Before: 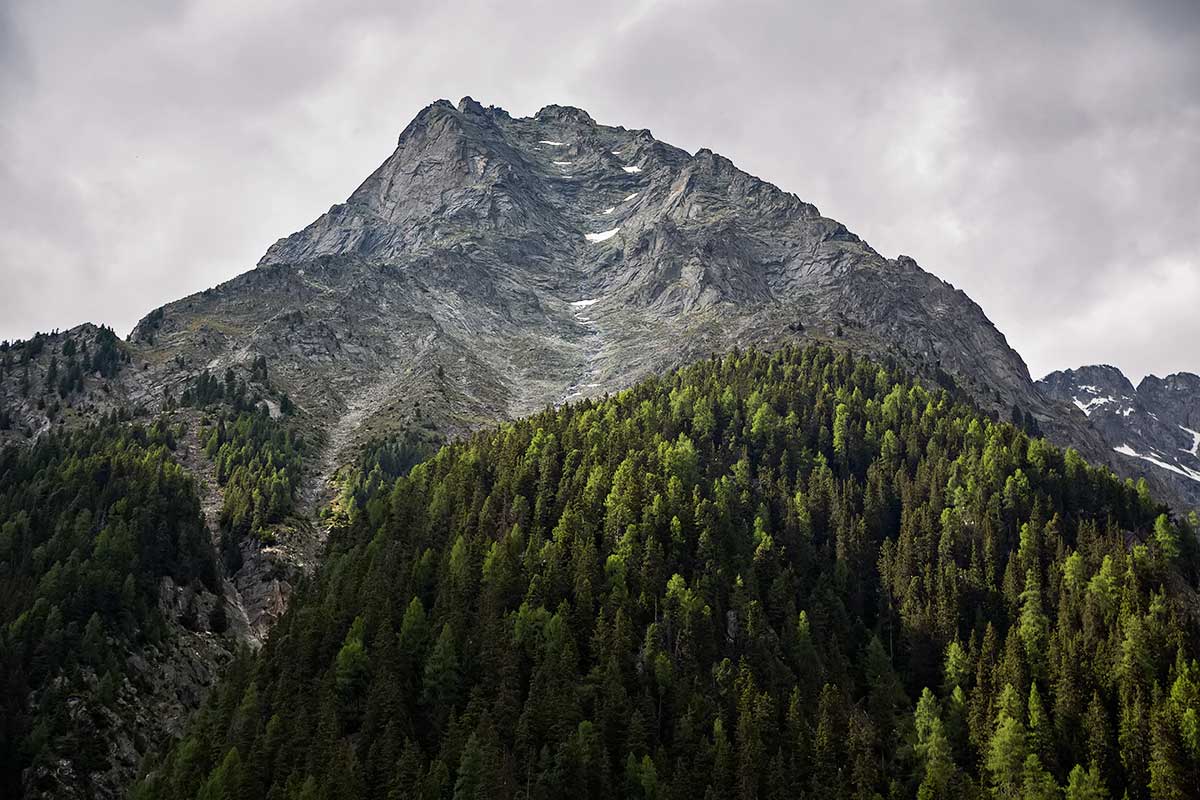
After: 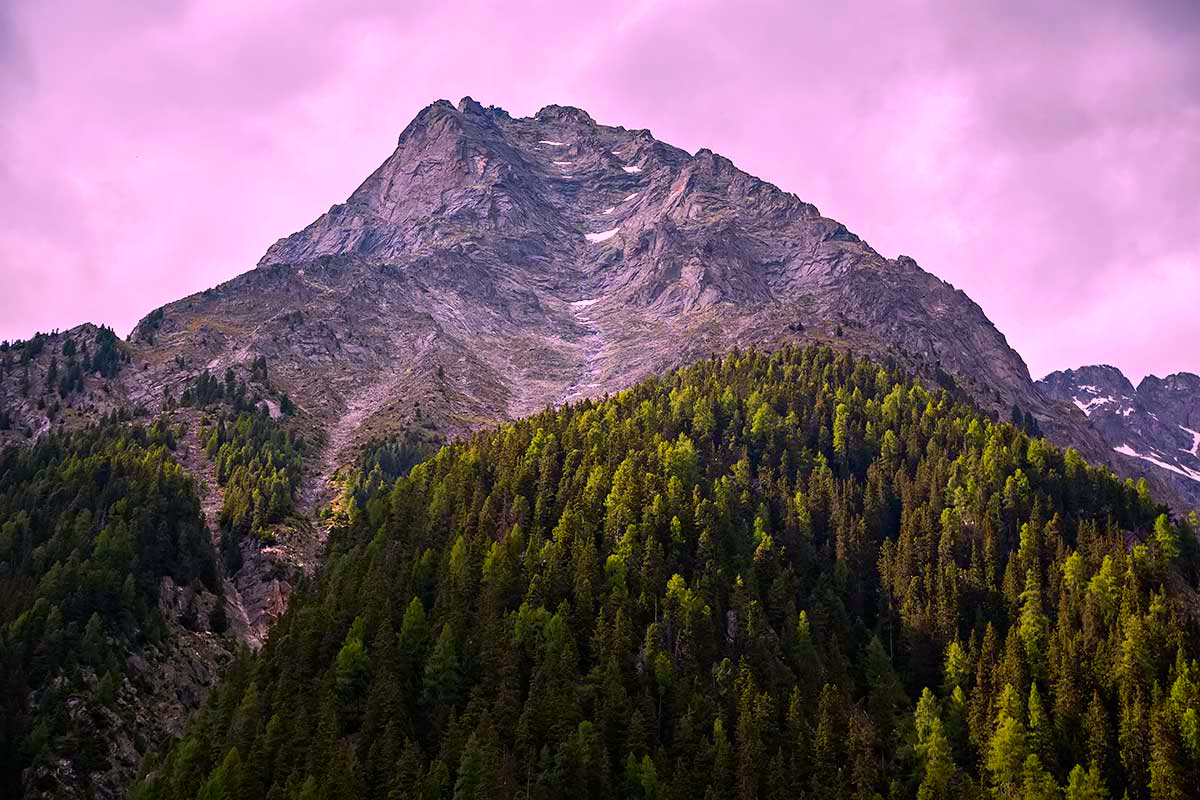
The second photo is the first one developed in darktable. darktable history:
color correction: highlights a* 18.76, highlights b* -11.3, saturation 1.7
exposure: compensate highlight preservation false
